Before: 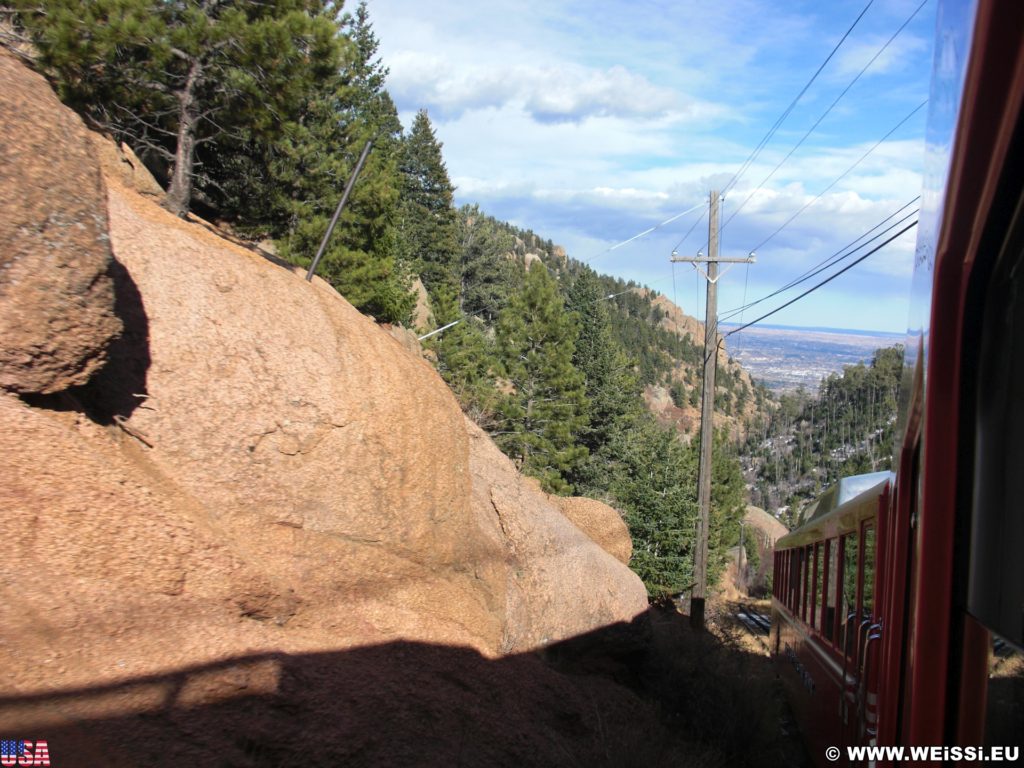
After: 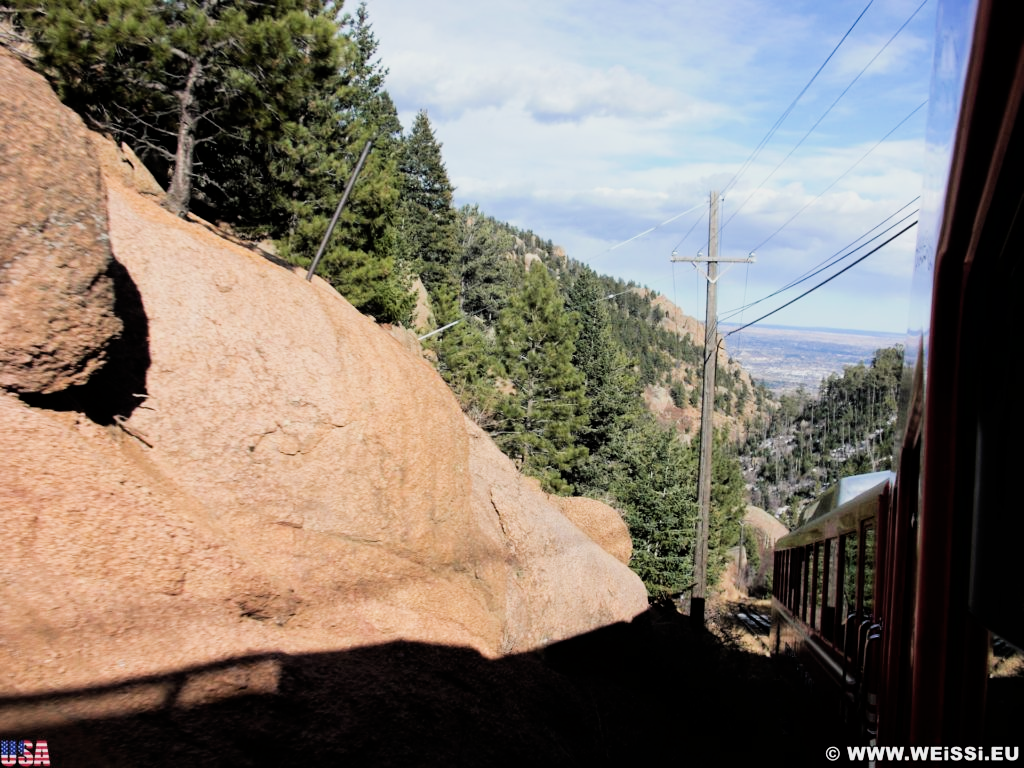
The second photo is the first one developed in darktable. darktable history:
exposure: exposure 0.258 EV, compensate highlight preservation false
filmic rgb: black relative exposure -5 EV, hardness 2.88, contrast 1.3, highlights saturation mix -30%
